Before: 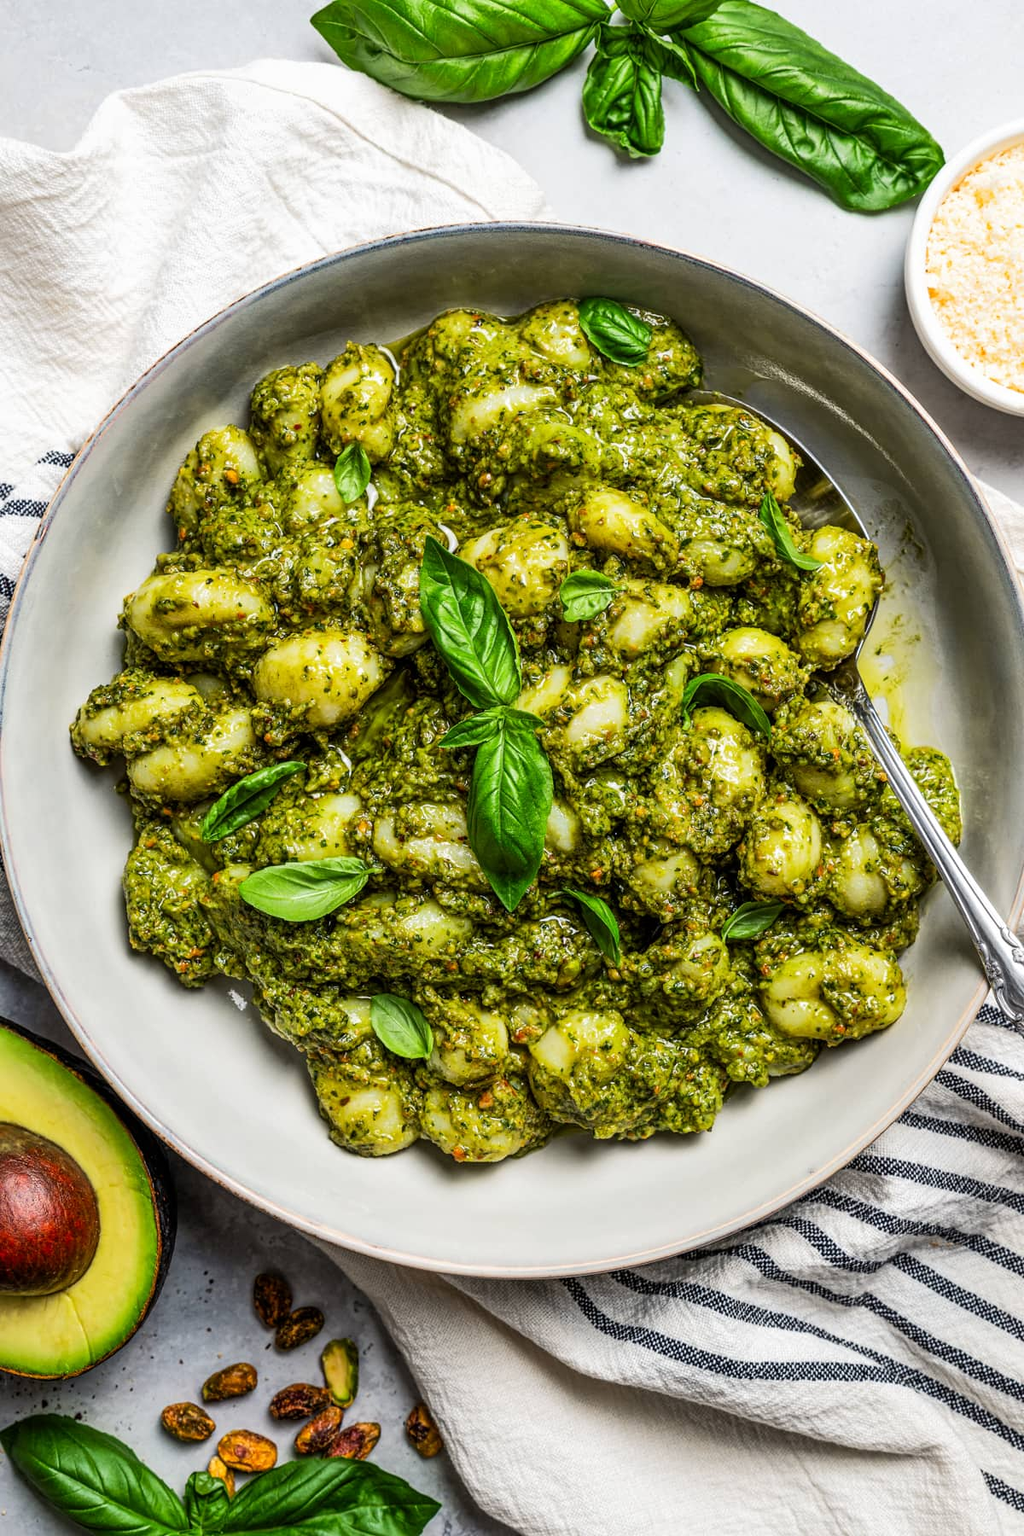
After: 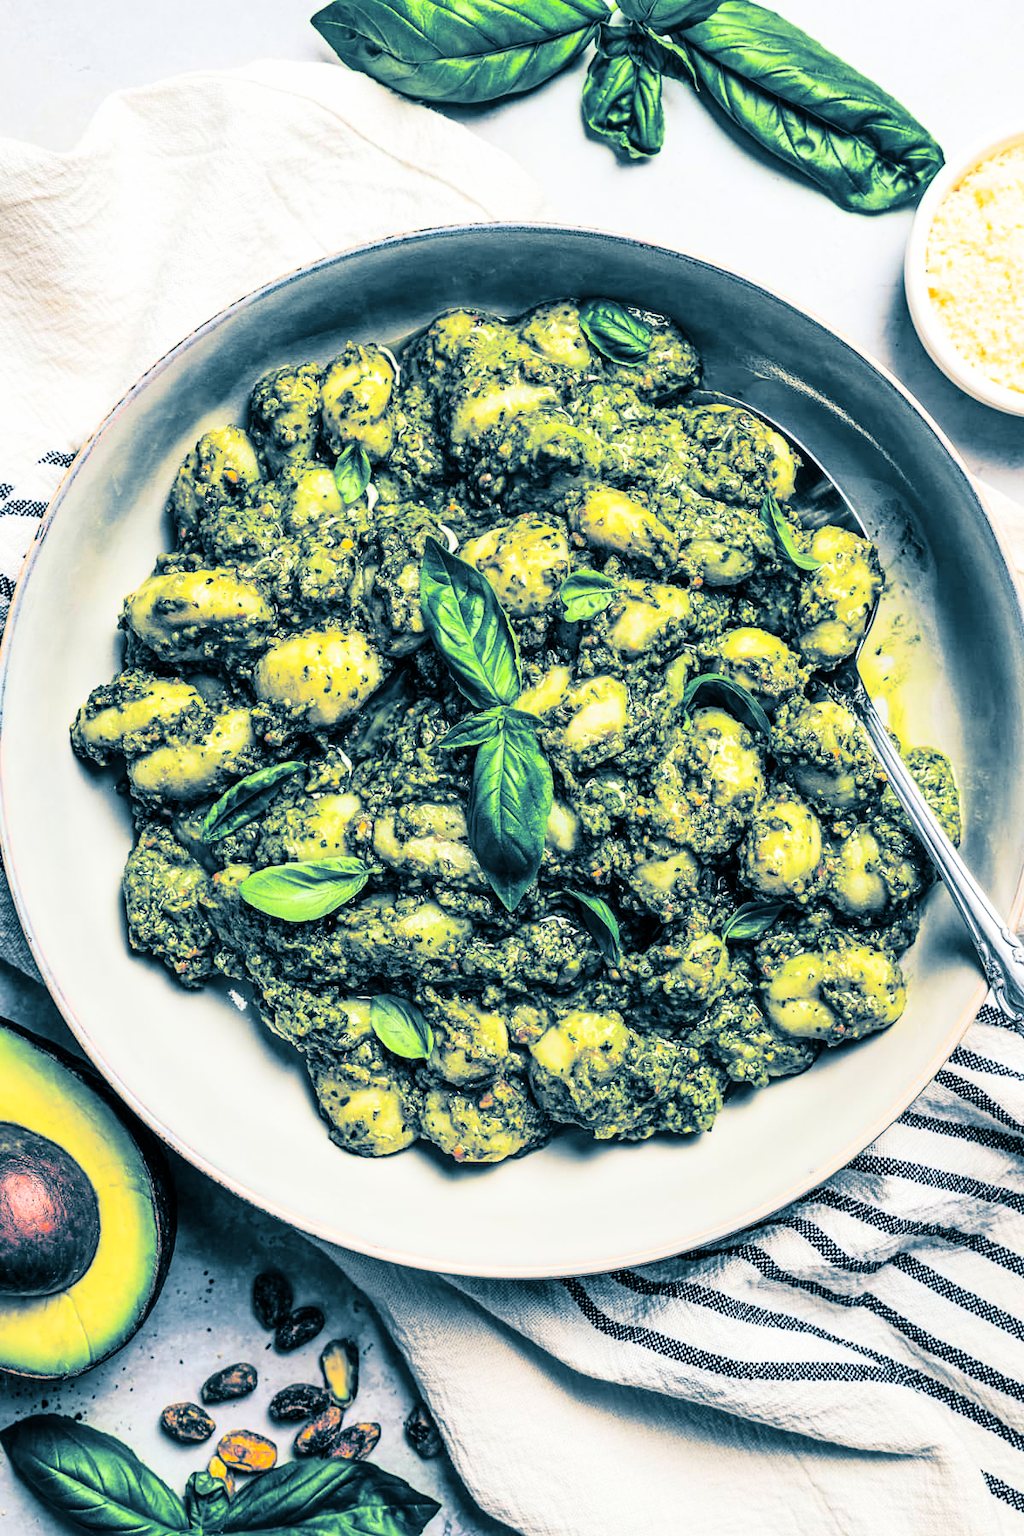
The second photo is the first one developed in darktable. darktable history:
split-toning: shadows › hue 212.4°, balance -70
base curve: curves: ch0 [(0, 0) (0.028, 0.03) (0.121, 0.232) (0.46, 0.748) (0.859, 0.968) (1, 1)]
shadows and highlights: radius 125.46, shadows 30.51, highlights -30.51, low approximation 0.01, soften with gaussian
